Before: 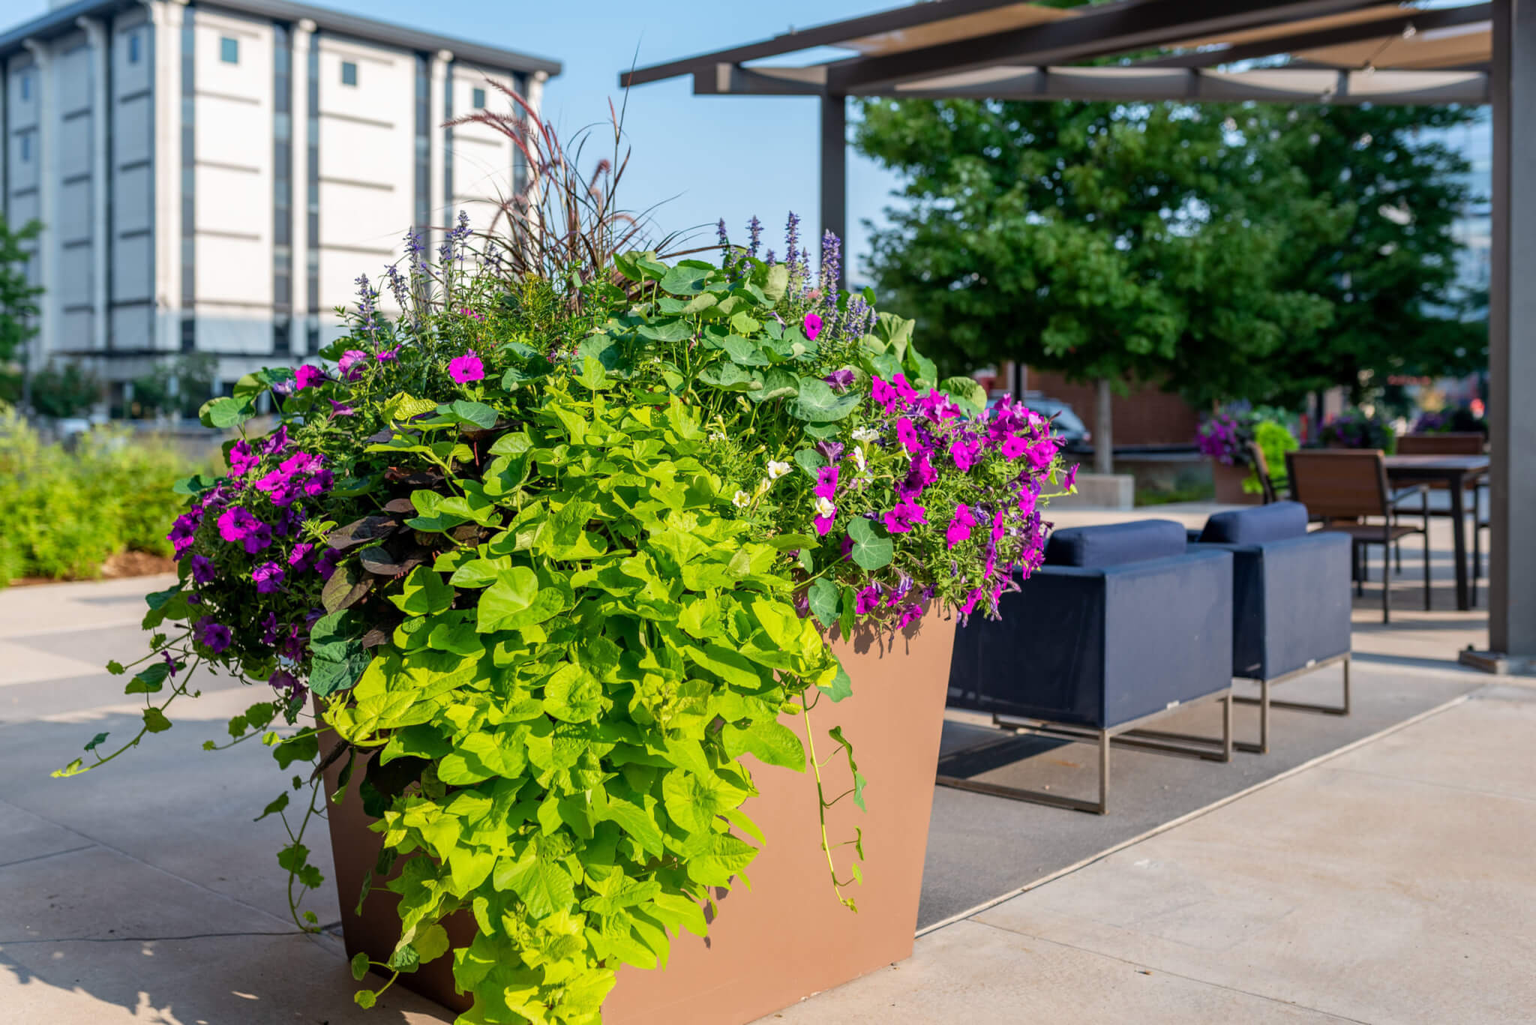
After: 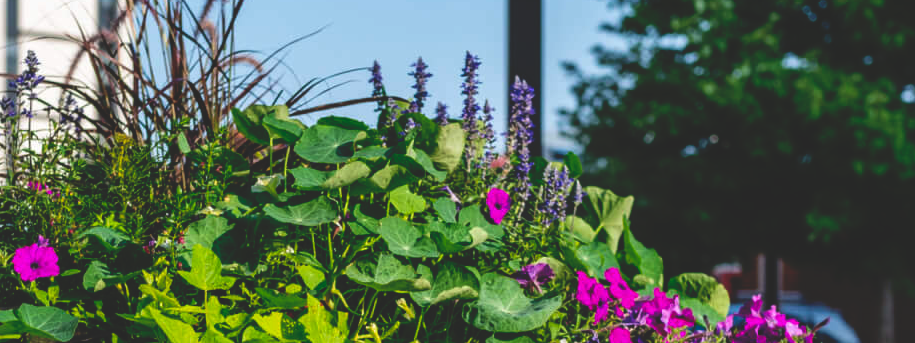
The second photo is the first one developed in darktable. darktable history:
crop: left 28.64%, top 16.832%, right 26.637%, bottom 58.055%
base curve: curves: ch0 [(0, 0.02) (0.083, 0.036) (1, 1)], preserve colors none
